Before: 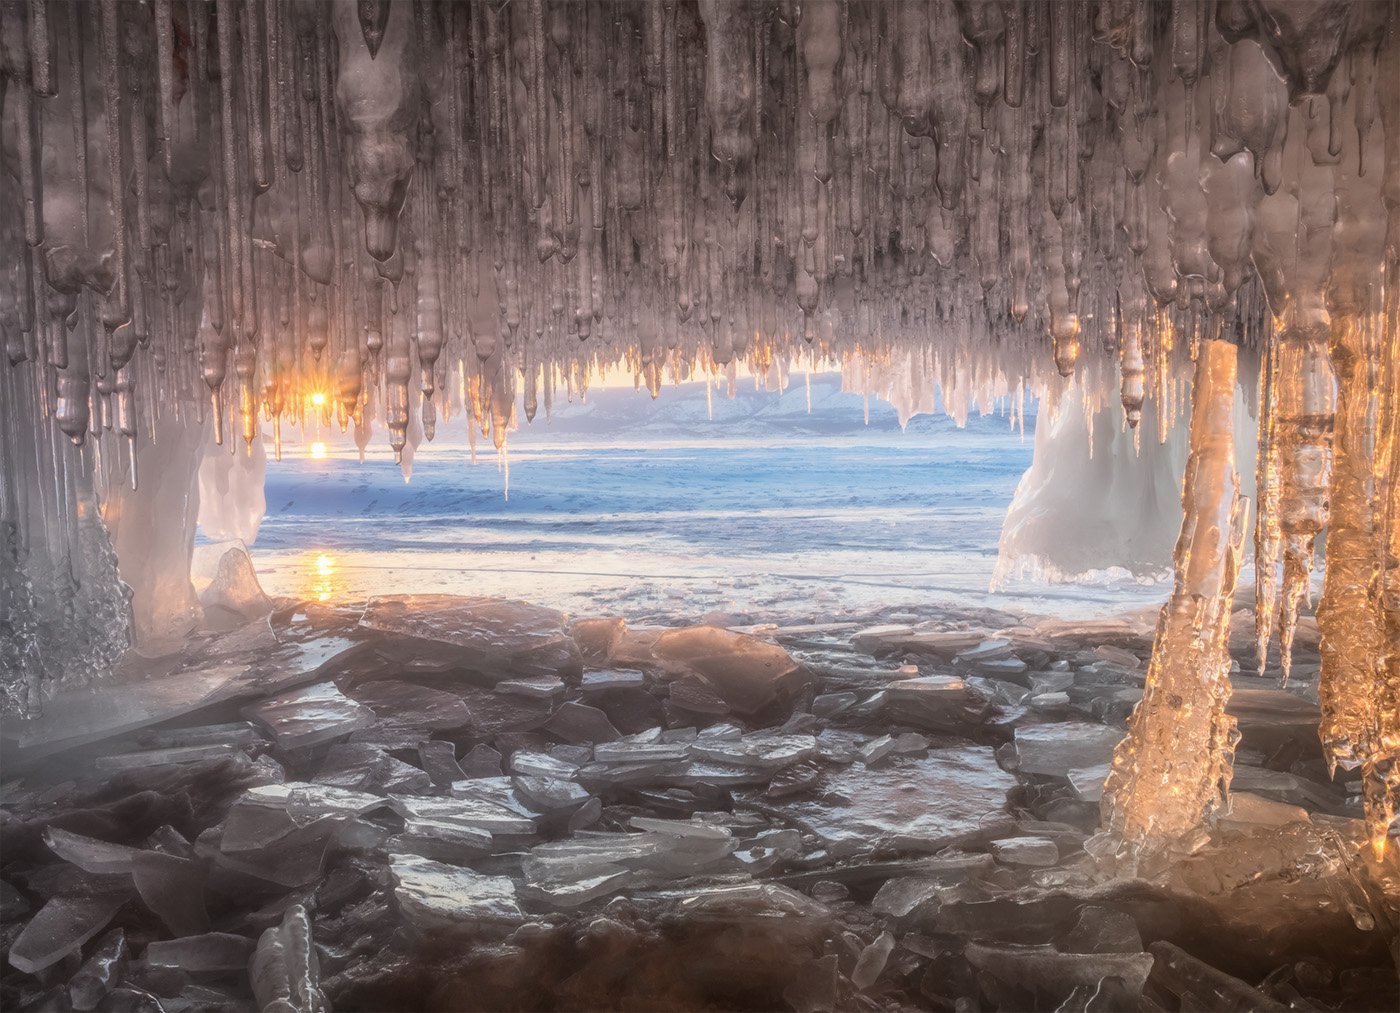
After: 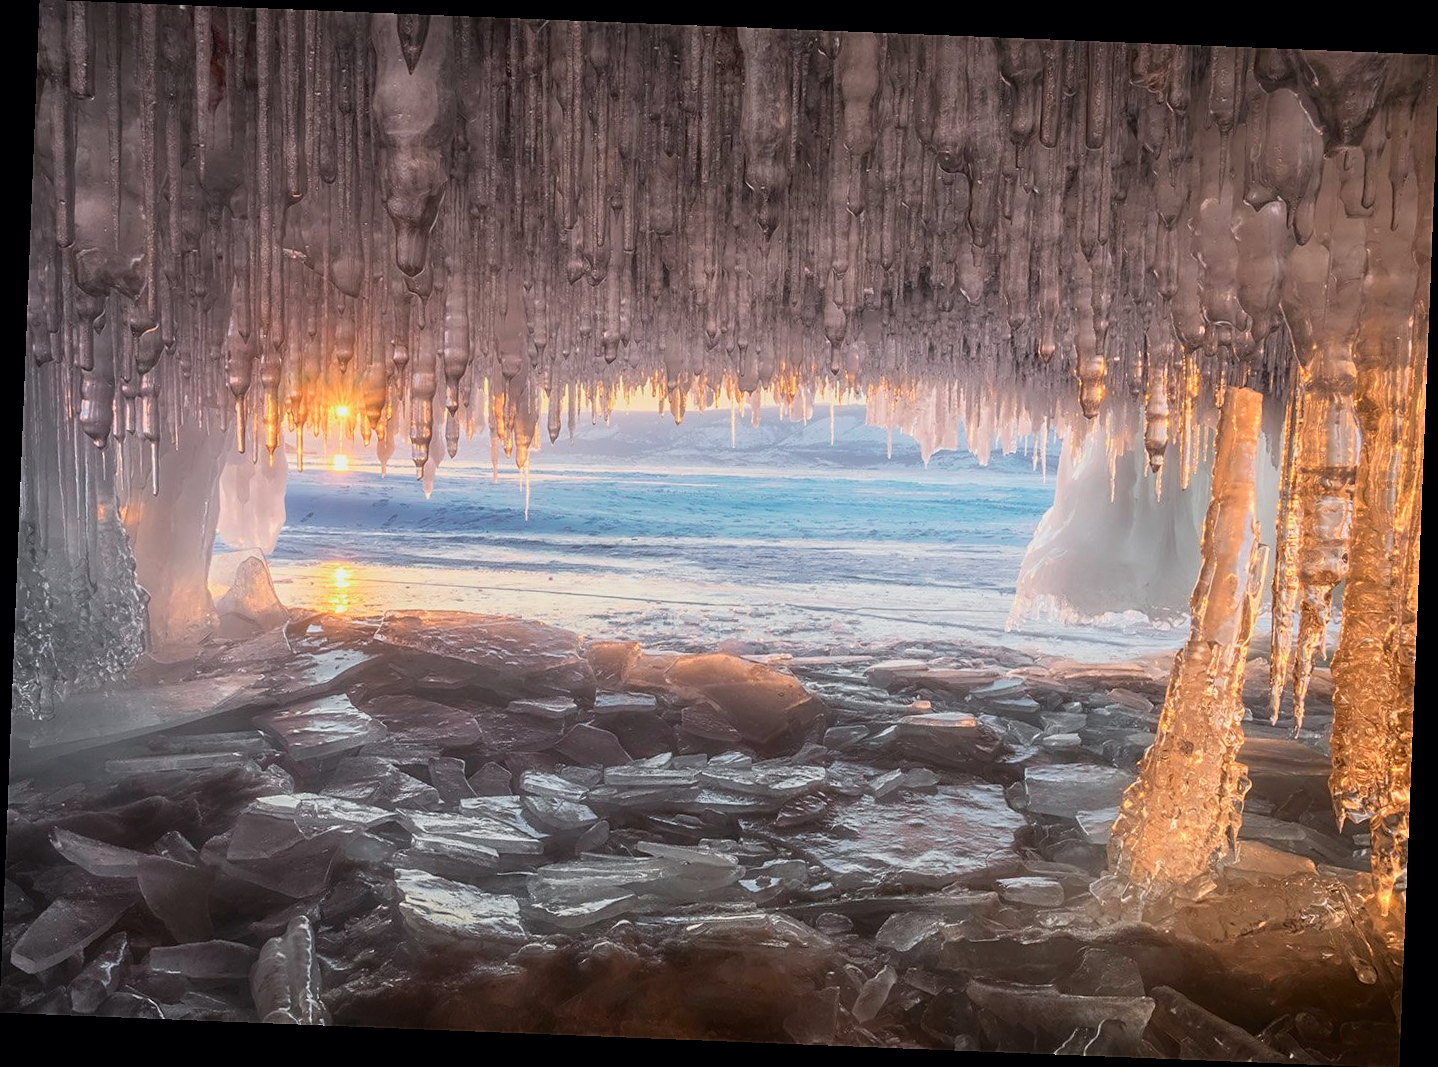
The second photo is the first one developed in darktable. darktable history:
exposure: exposure -0.36 EV, compensate highlight preservation false
sharpen: on, module defaults
tone curve: curves: ch0 [(0, 0) (0.051, 0.047) (0.102, 0.099) (0.232, 0.249) (0.462, 0.501) (0.698, 0.761) (0.908, 0.946) (1, 1)]; ch1 [(0, 0) (0.339, 0.298) (0.402, 0.363) (0.453, 0.413) (0.485, 0.469) (0.494, 0.493) (0.504, 0.501) (0.525, 0.533) (0.563, 0.591) (0.597, 0.631) (1, 1)]; ch2 [(0, 0) (0.48, 0.48) (0.504, 0.5) (0.539, 0.554) (0.59, 0.628) (0.642, 0.682) (0.824, 0.815) (1, 1)], color space Lab, independent channels, preserve colors none
rotate and perspective: rotation 2.27°, automatic cropping off
